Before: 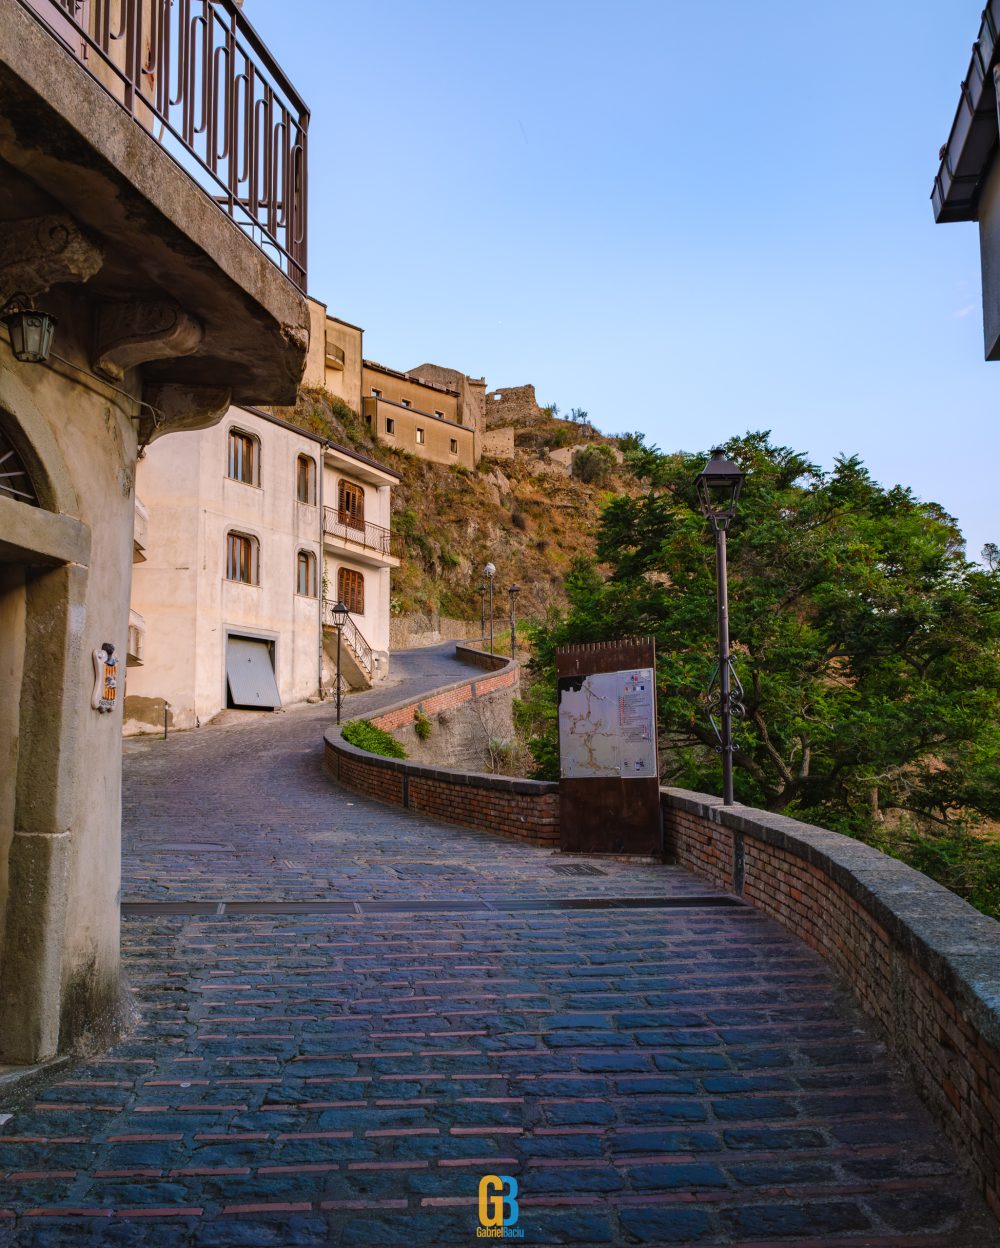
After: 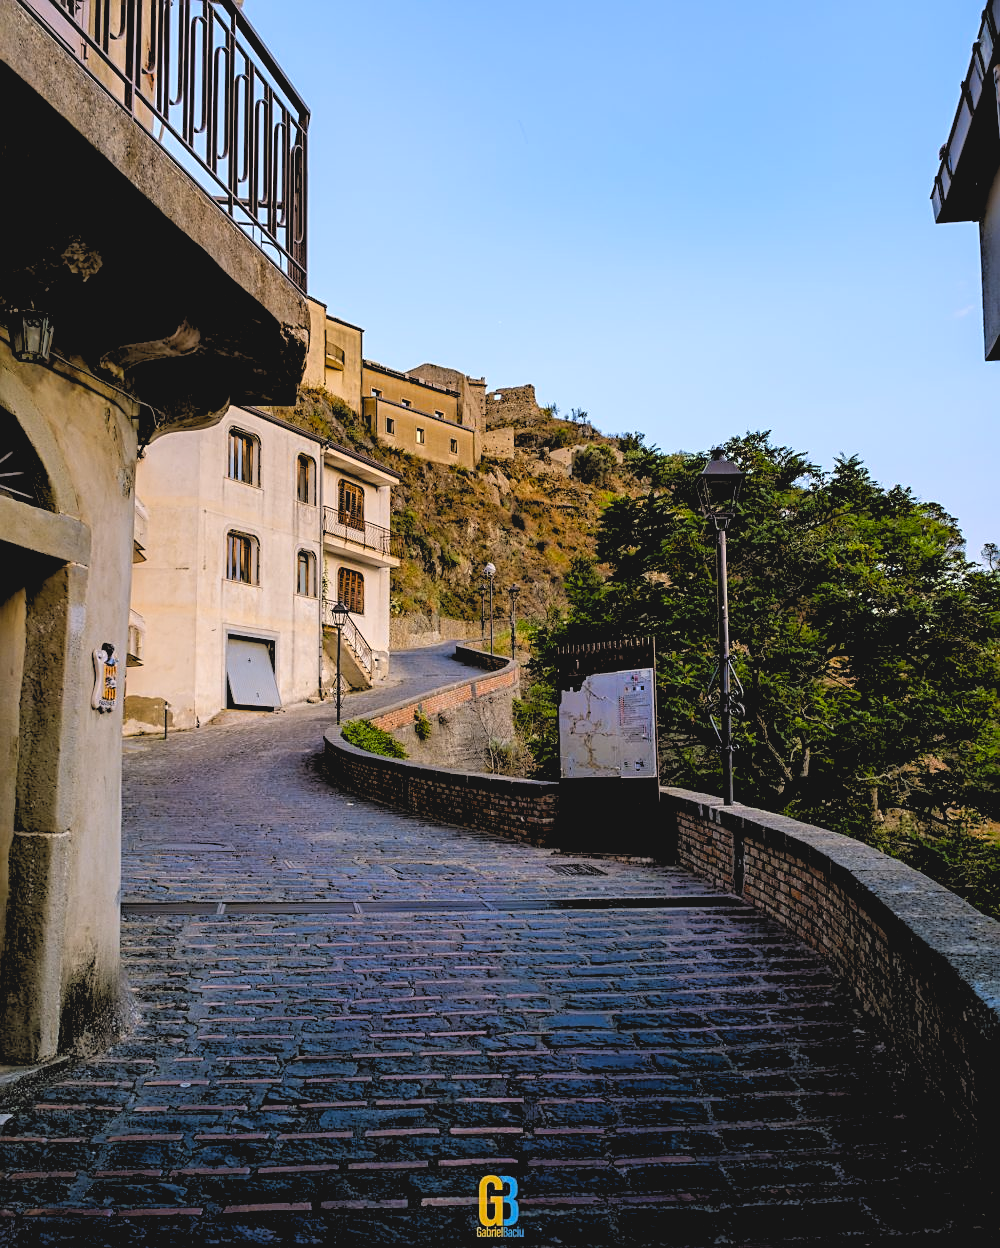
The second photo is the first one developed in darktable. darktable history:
rgb levels: levels [[0.029, 0.461, 0.922], [0, 0.5, 1], [0, 0.5, 1]]
sharpen: on, module defaults
contrast brightness saturation: contrast -0.1, brightness 0.05, saturation 0.08
color contrast: green-magenta contrast 0.8, blue-yellow contrast 1.1, unbound 0
